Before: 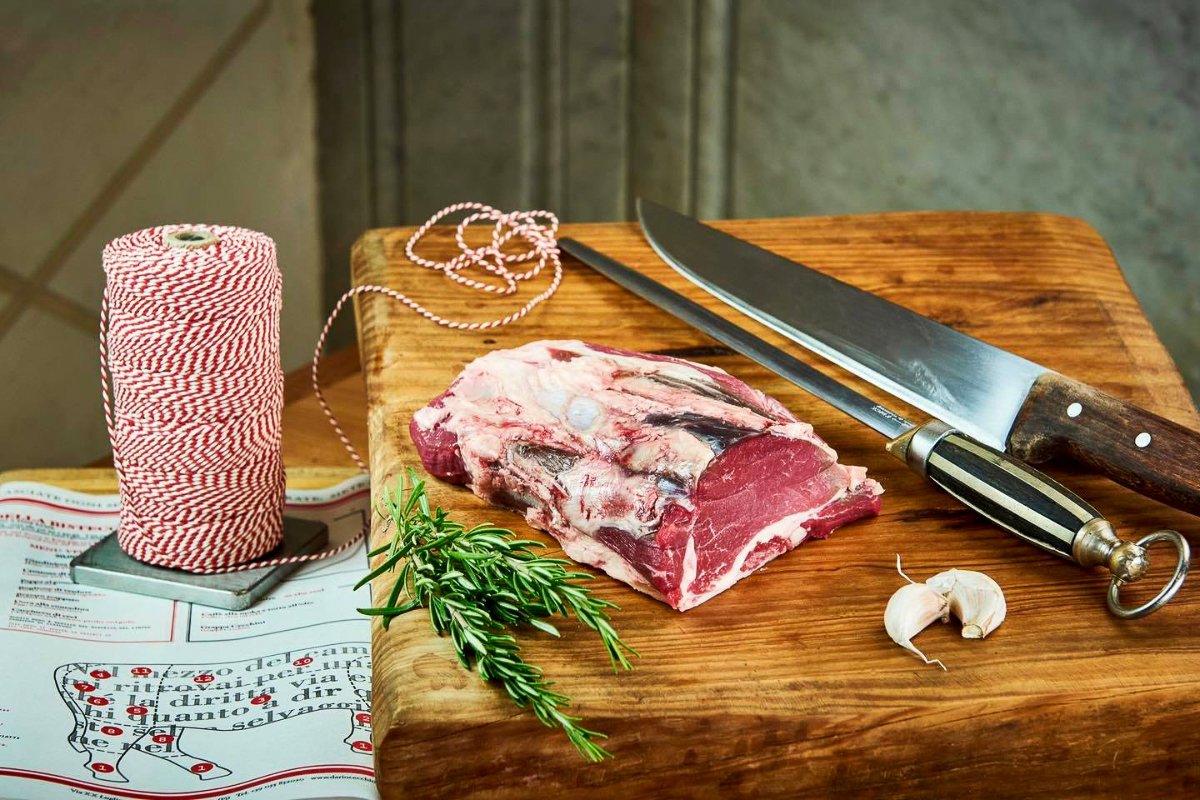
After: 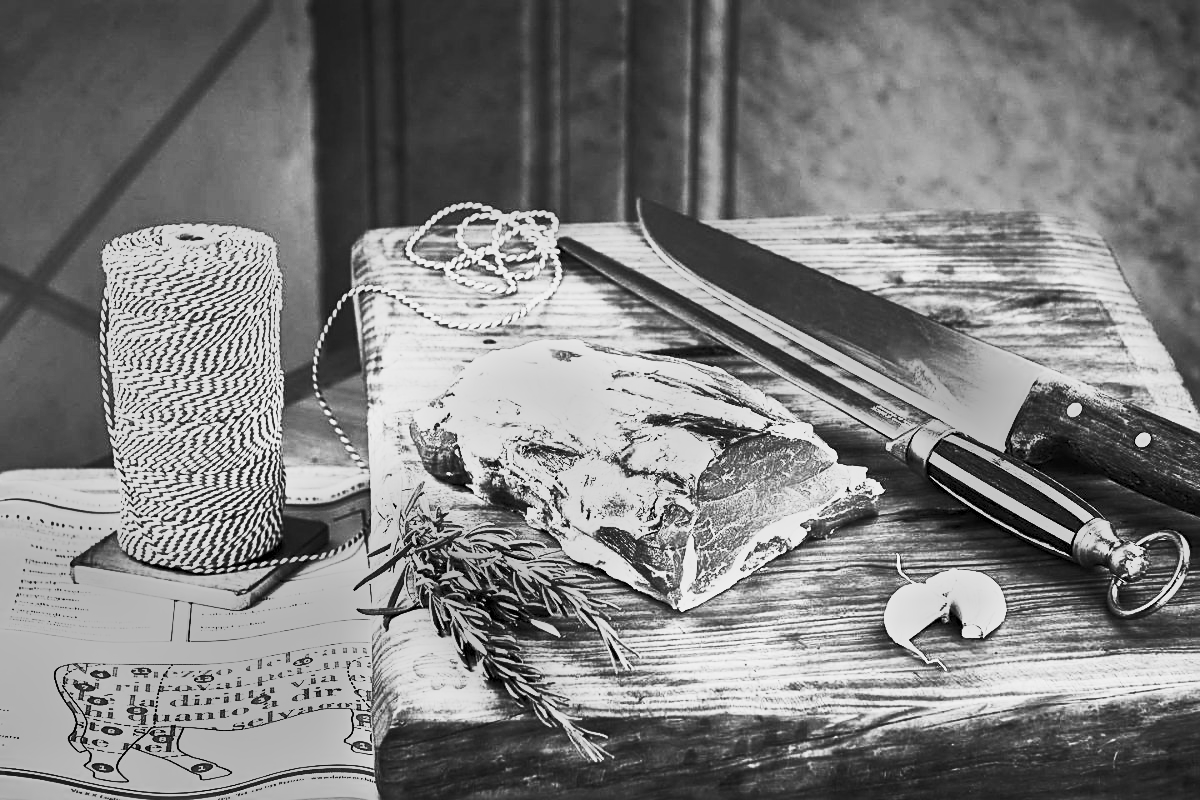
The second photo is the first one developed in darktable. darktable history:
contrast brightness saturation: contrast 0.83, brightness 0.59, saturation 0.59
sharpen: on, module defaults
monochrome: a 79.32, b 81.83, size 1.1
